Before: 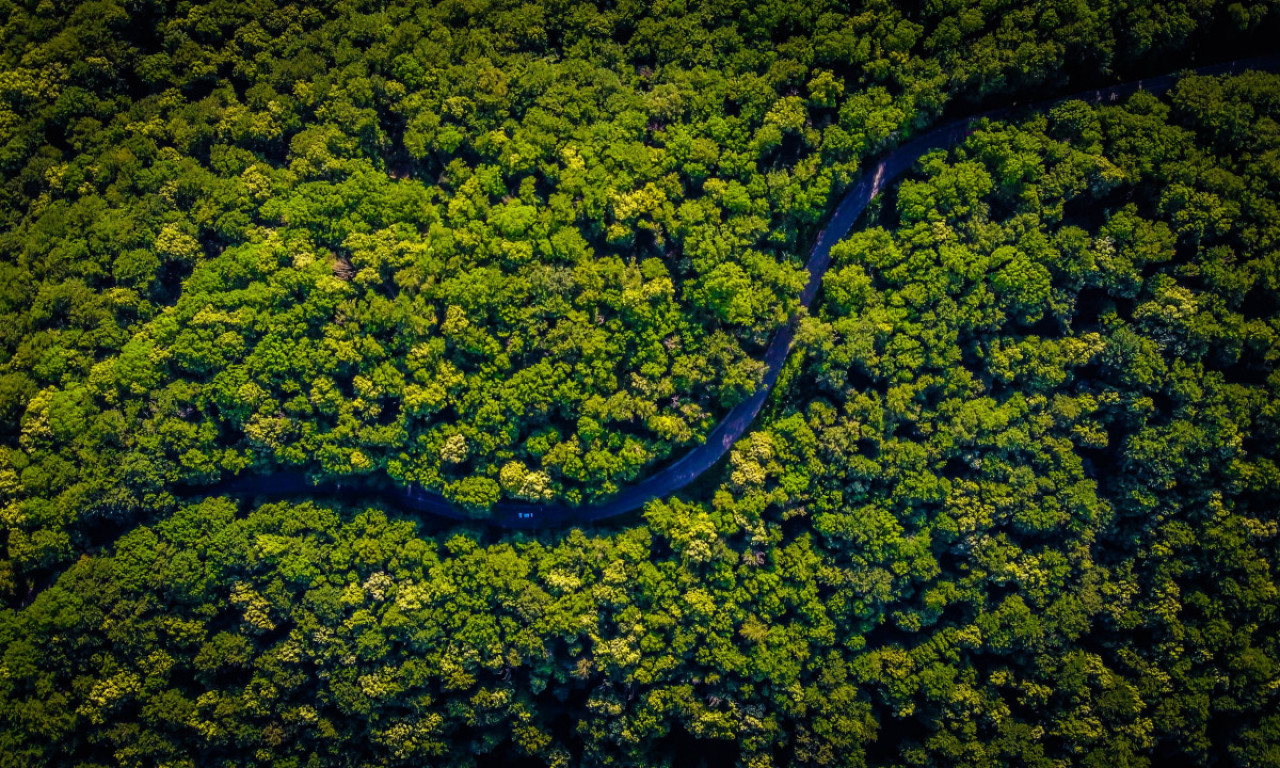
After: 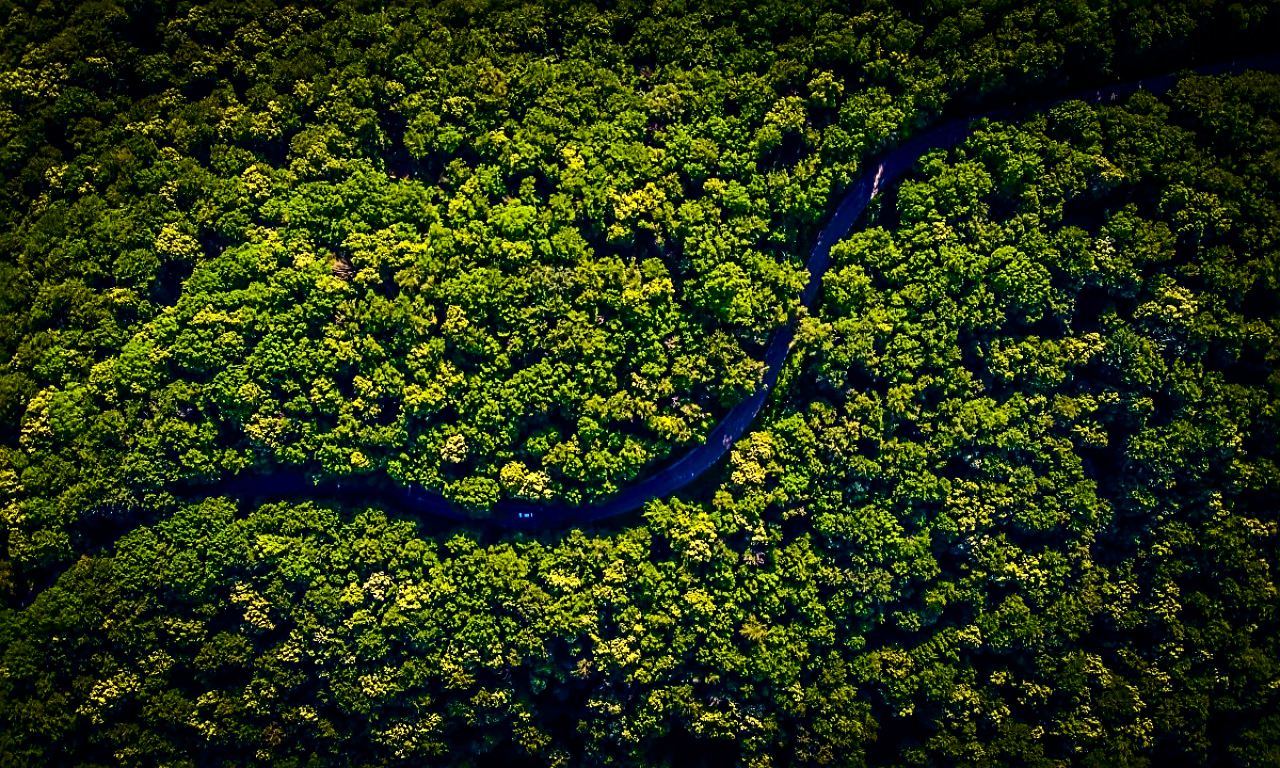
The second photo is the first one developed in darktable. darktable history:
sharpen: radius 2.531, amount 0.619
contrast brightness saturation: contrast 0.3, brightness -0.072, saturation 0.168
